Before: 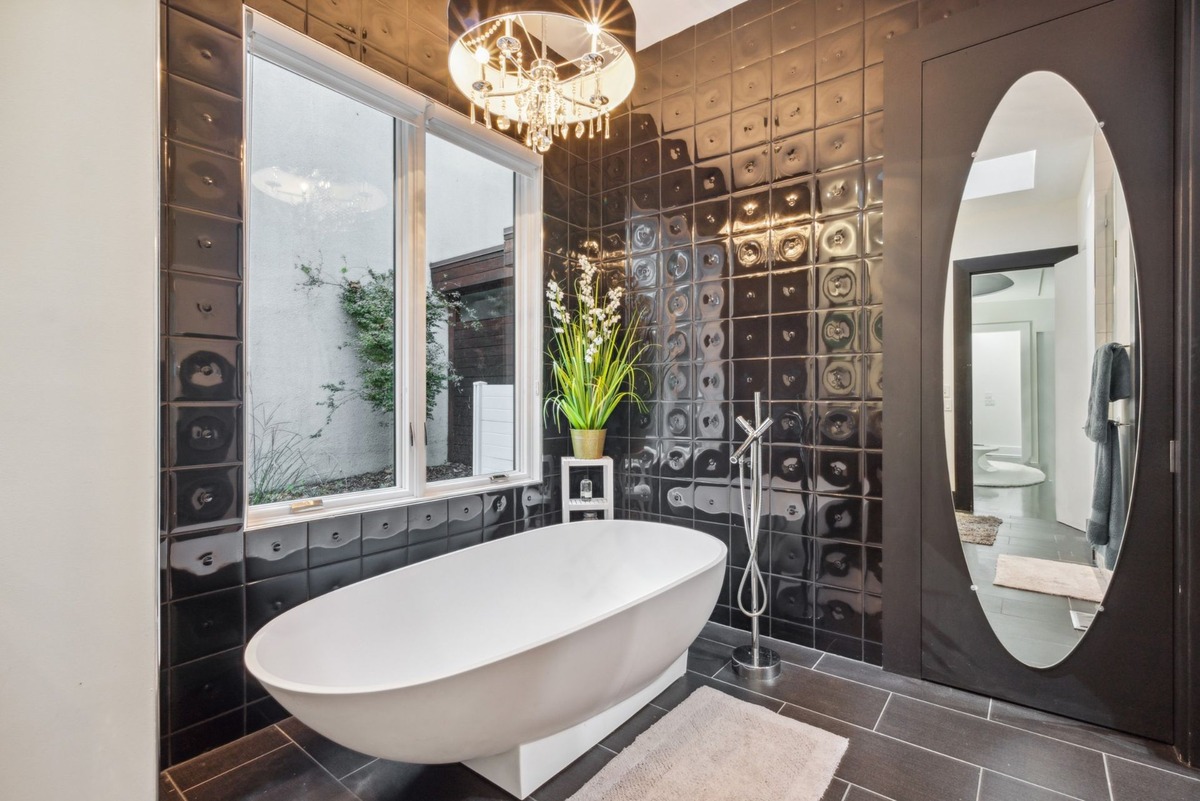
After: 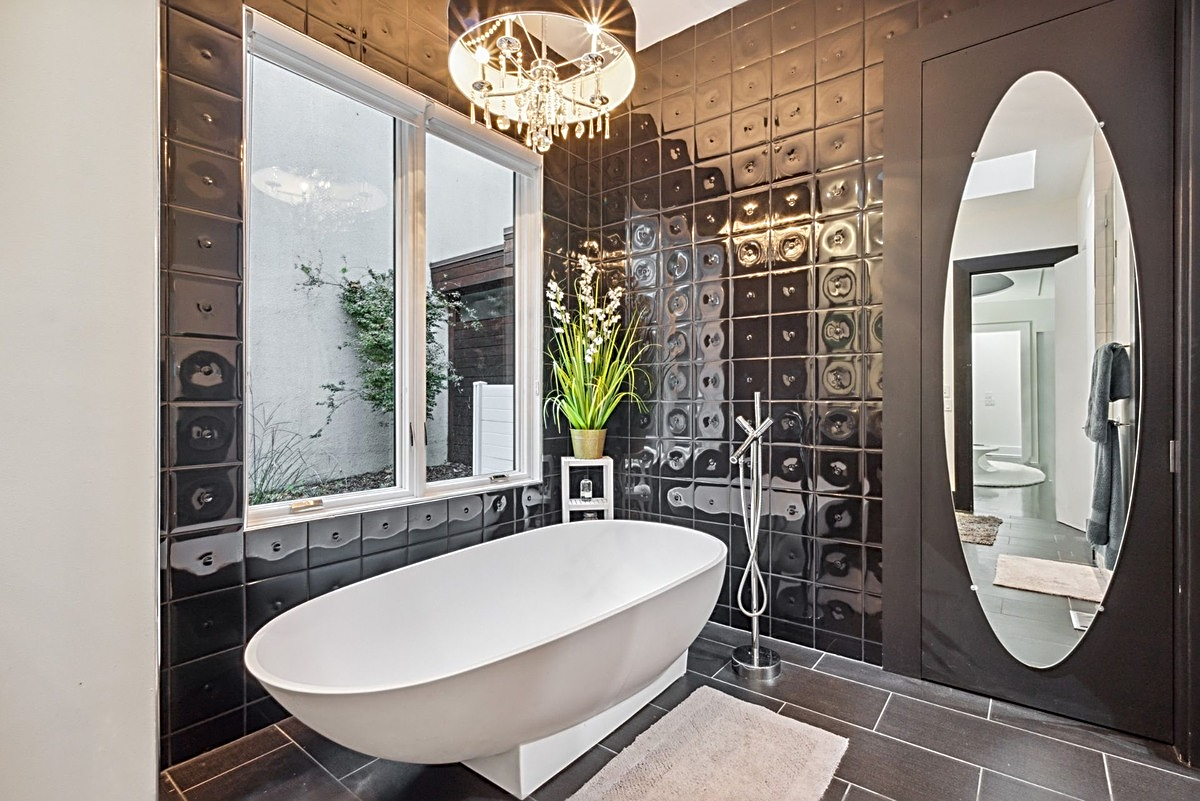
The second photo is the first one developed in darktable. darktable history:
sharpen: radius 2.579, amount 0.699
